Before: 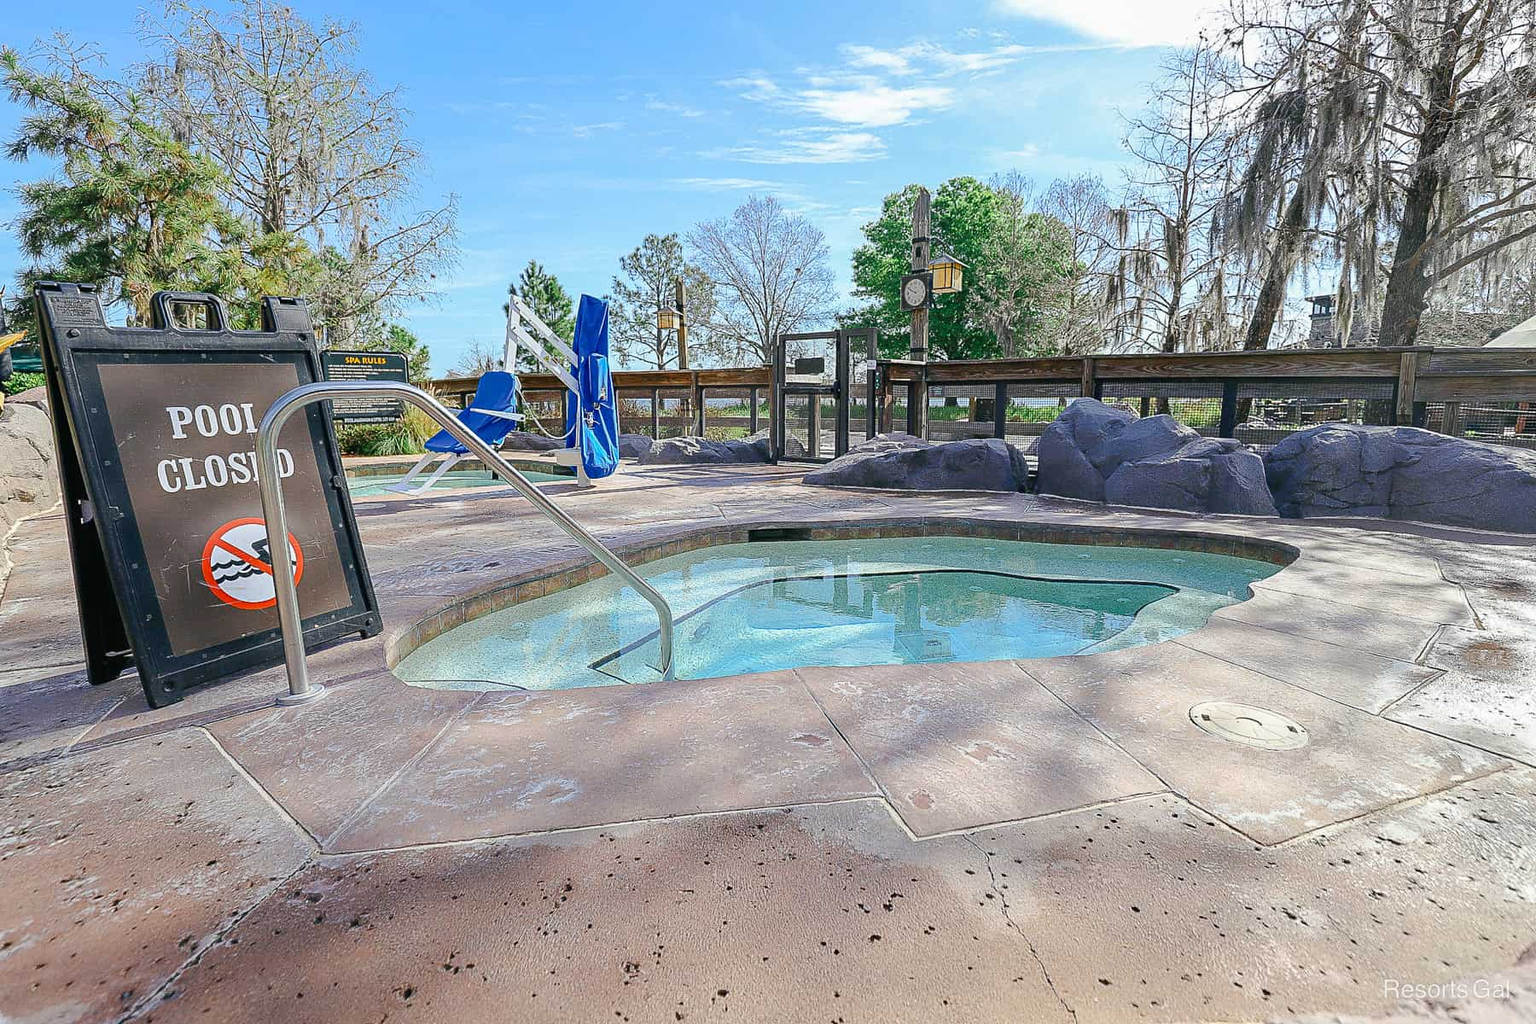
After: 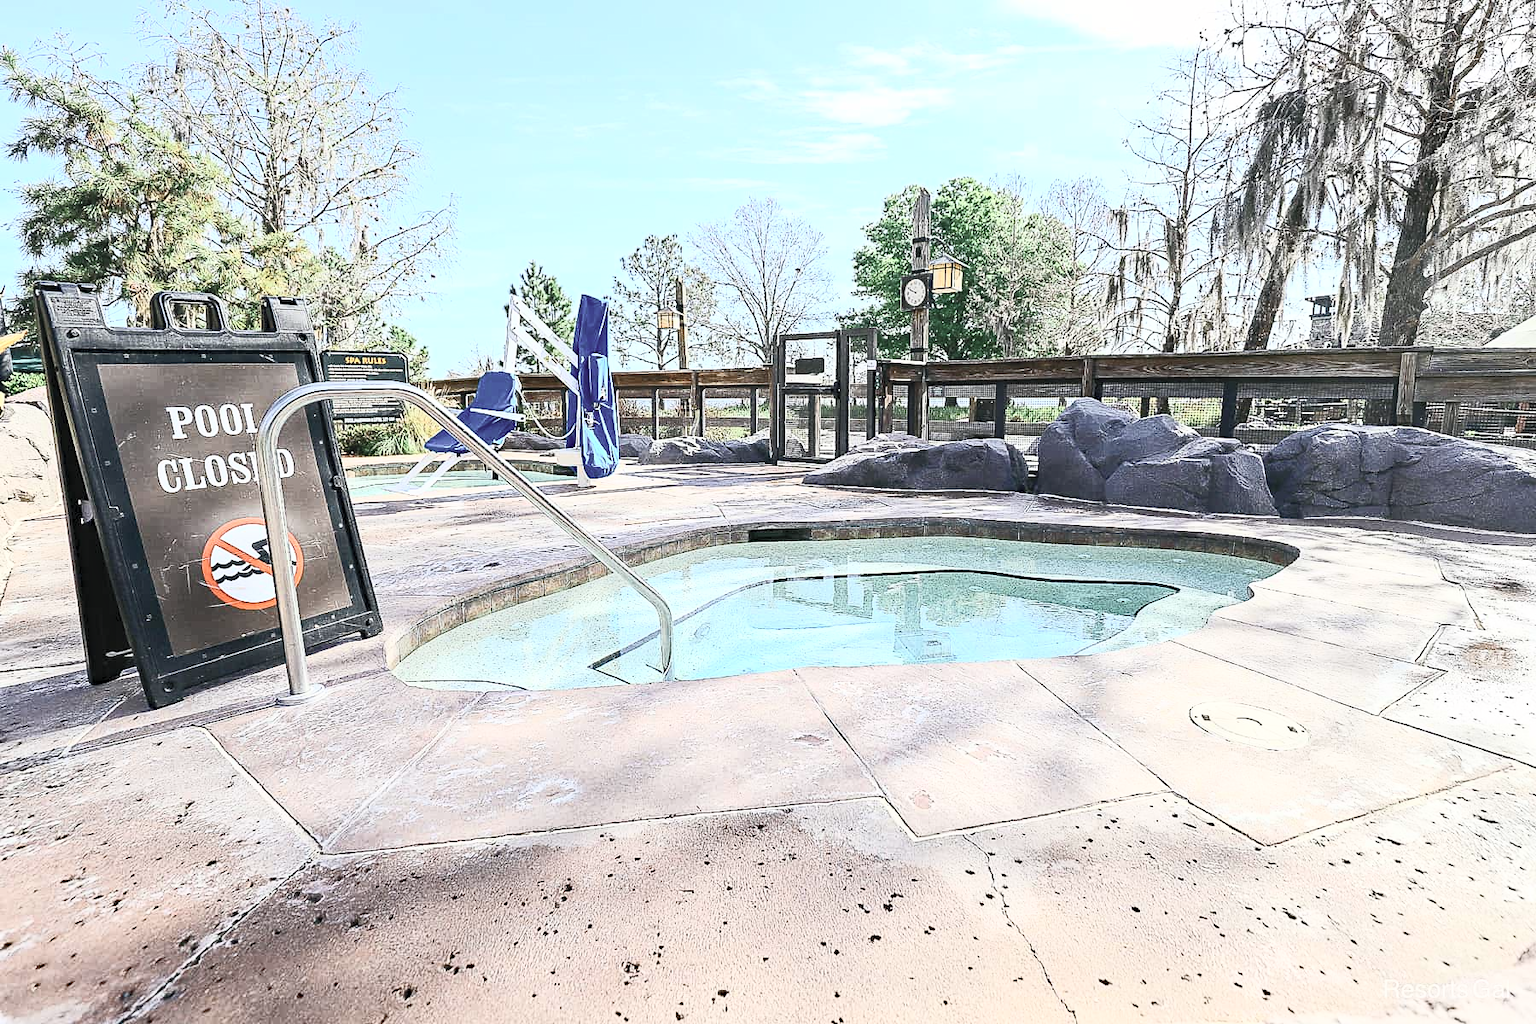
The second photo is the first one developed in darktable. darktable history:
haze removal: compatibility mode true, adaptive false
contrast brightness saturation: contrast 0.553, brightness 0.573, saturation -0.349
